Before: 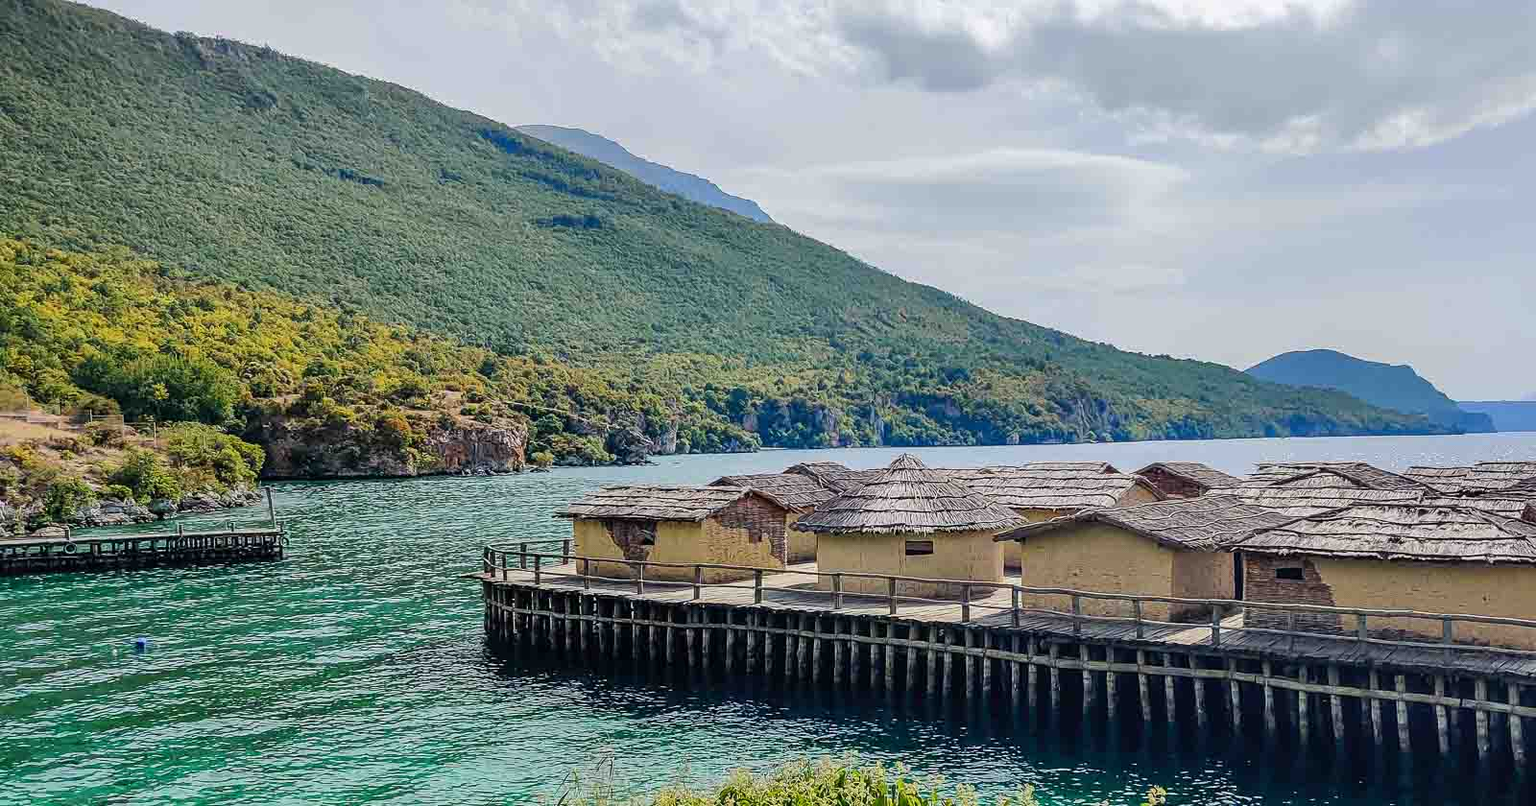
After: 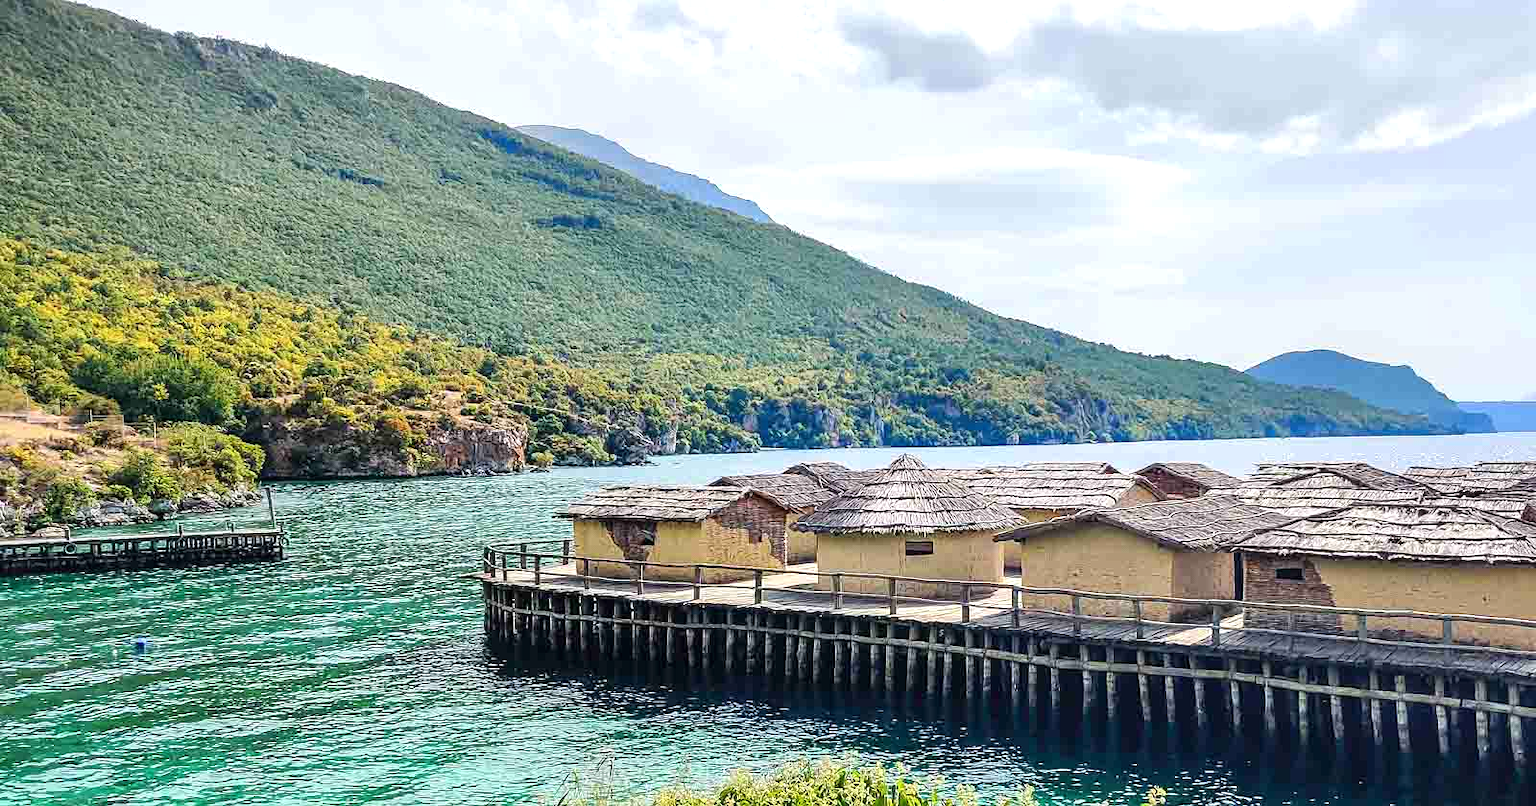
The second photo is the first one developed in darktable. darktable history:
exposure: black level correction 0, exposure 0.684 EV, compensate highlight preservation false
